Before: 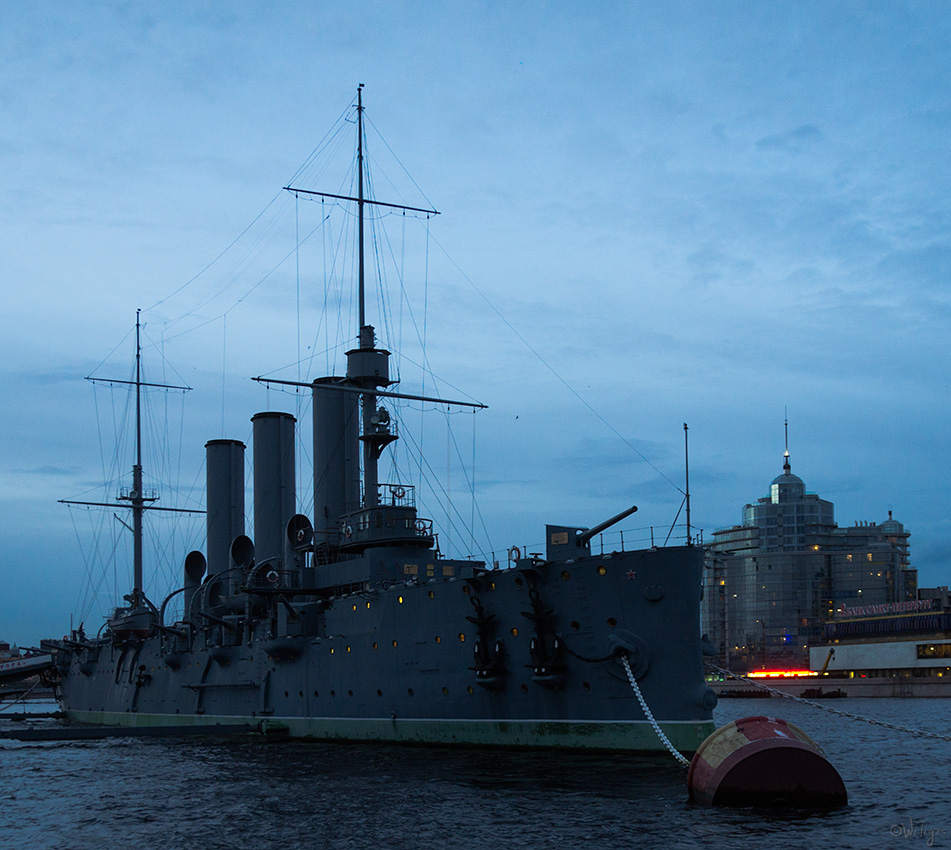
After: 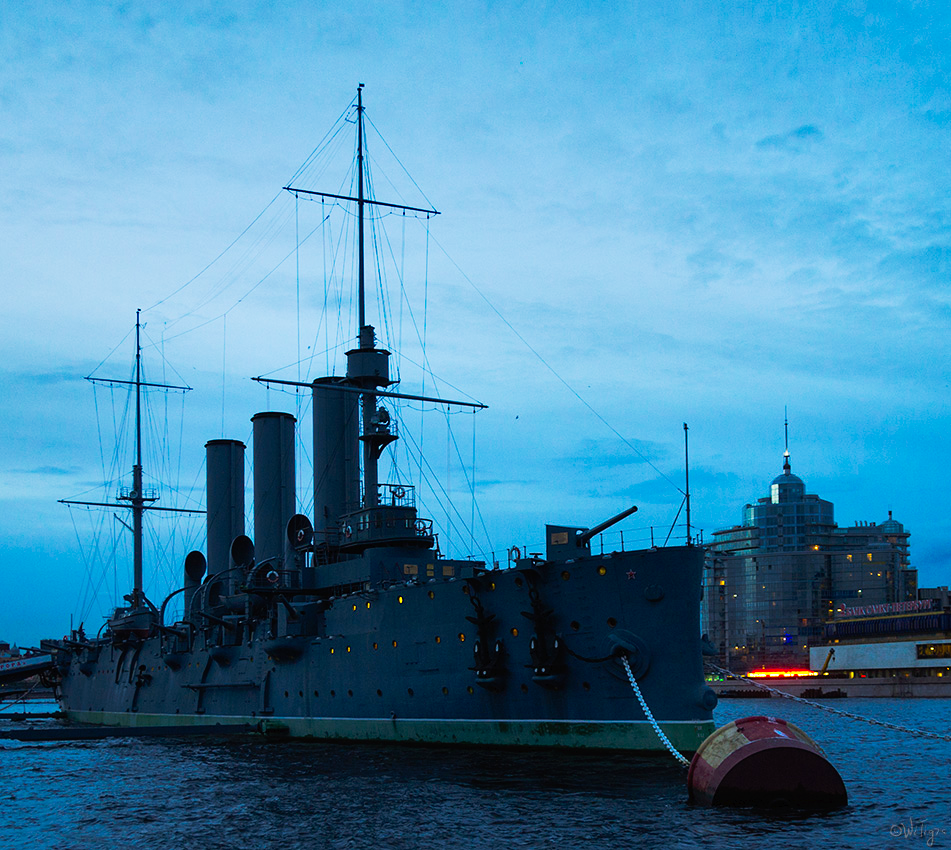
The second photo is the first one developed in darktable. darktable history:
color balance rgb: linear chroma grading › global chroma 15%, perceptual saturation grading › global saturation 30%
shadows and highlights: shadows 32.83, highlights -47.7, soften with gaussian
tone curve: curves: ch0 [(0, 0) (0.003, 0.01) (0.011, 0.015) (0.025, 0.023) (0.044, 0.038) (0.069, 0.058) (0.1, 0.093) (0.136, 0.134) (0.177, 0.176) (0.224, 0.221) (0.277, 0.282) (0.335, 0.36) (0.399, 0.438) (0.468, 0.54) (0.543, 0.632) (0.623, 0.724) (0.709, 0.814) (0.801, 0.885) (0.898, 0.947) (1, 1)], preserve colors none
